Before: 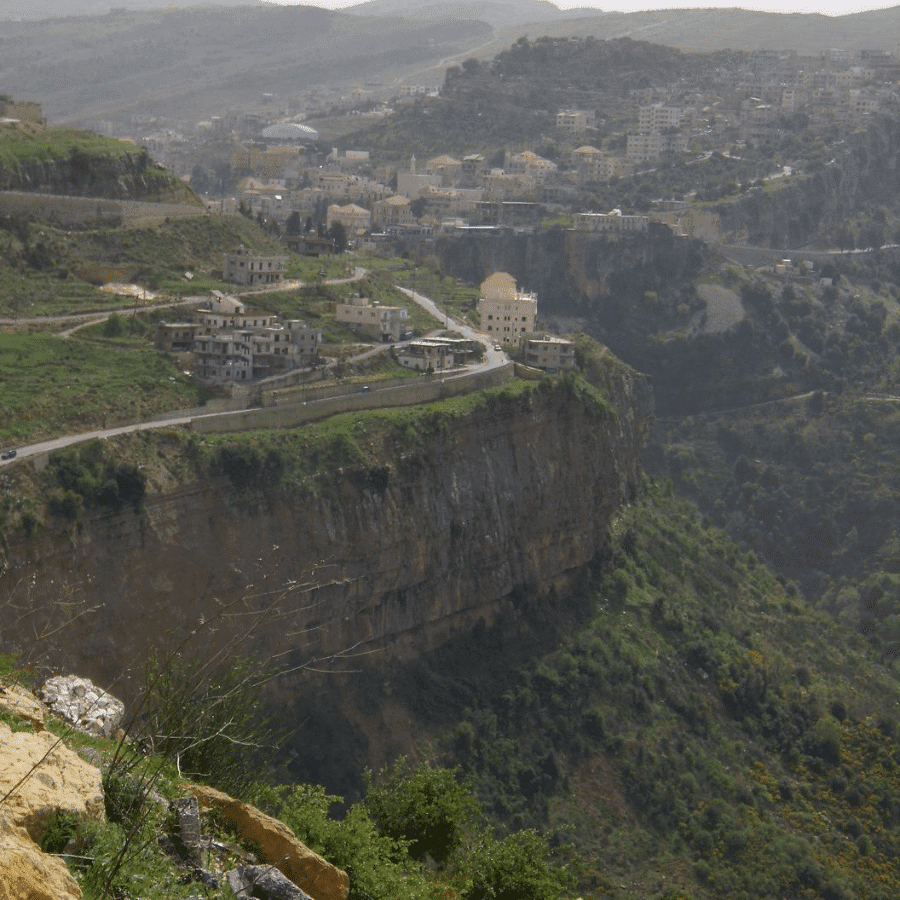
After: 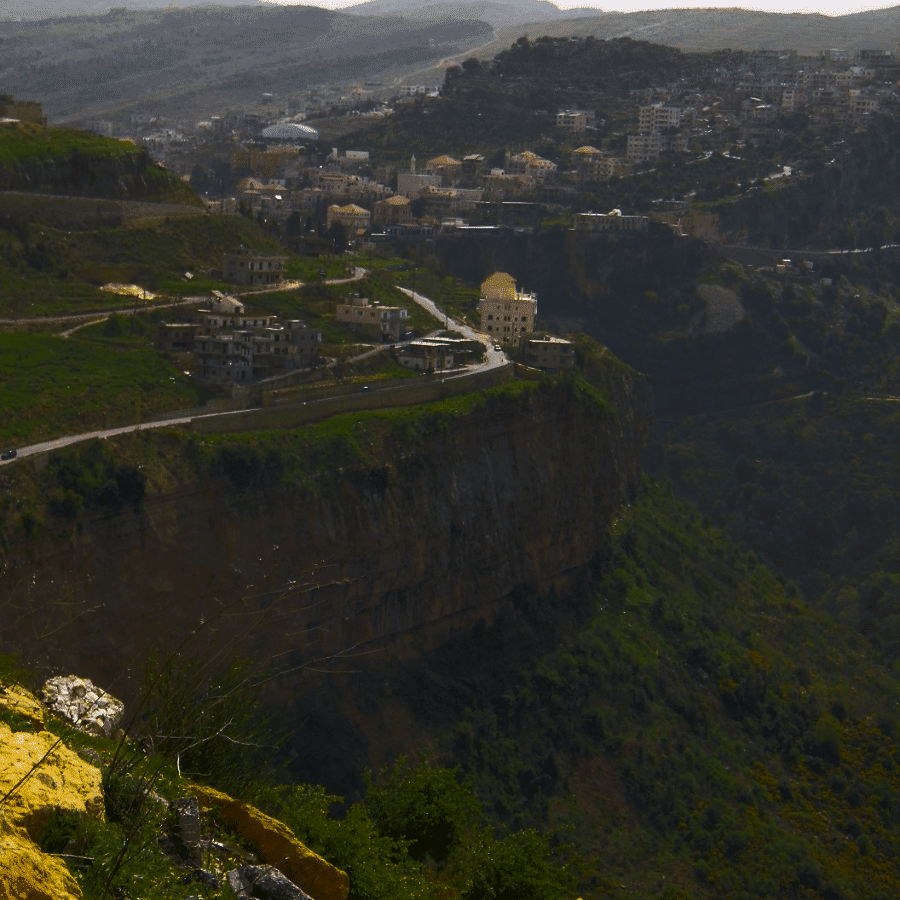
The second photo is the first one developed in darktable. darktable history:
color balance rgb: linear chroma grading › global chroma 40.15%, perceptual saturation grading › global saturation 60.58%, perceptual saturation grading › highlights 20.44%, perceptual saturation grading › shadows -50.36%, perceptual brilliance grading › highlights 2.19%, perceptual brilliance grading › mid-tones -50.36%, perceptual brilliance grading › shadows -50.36%
color balance: on, module defaults
